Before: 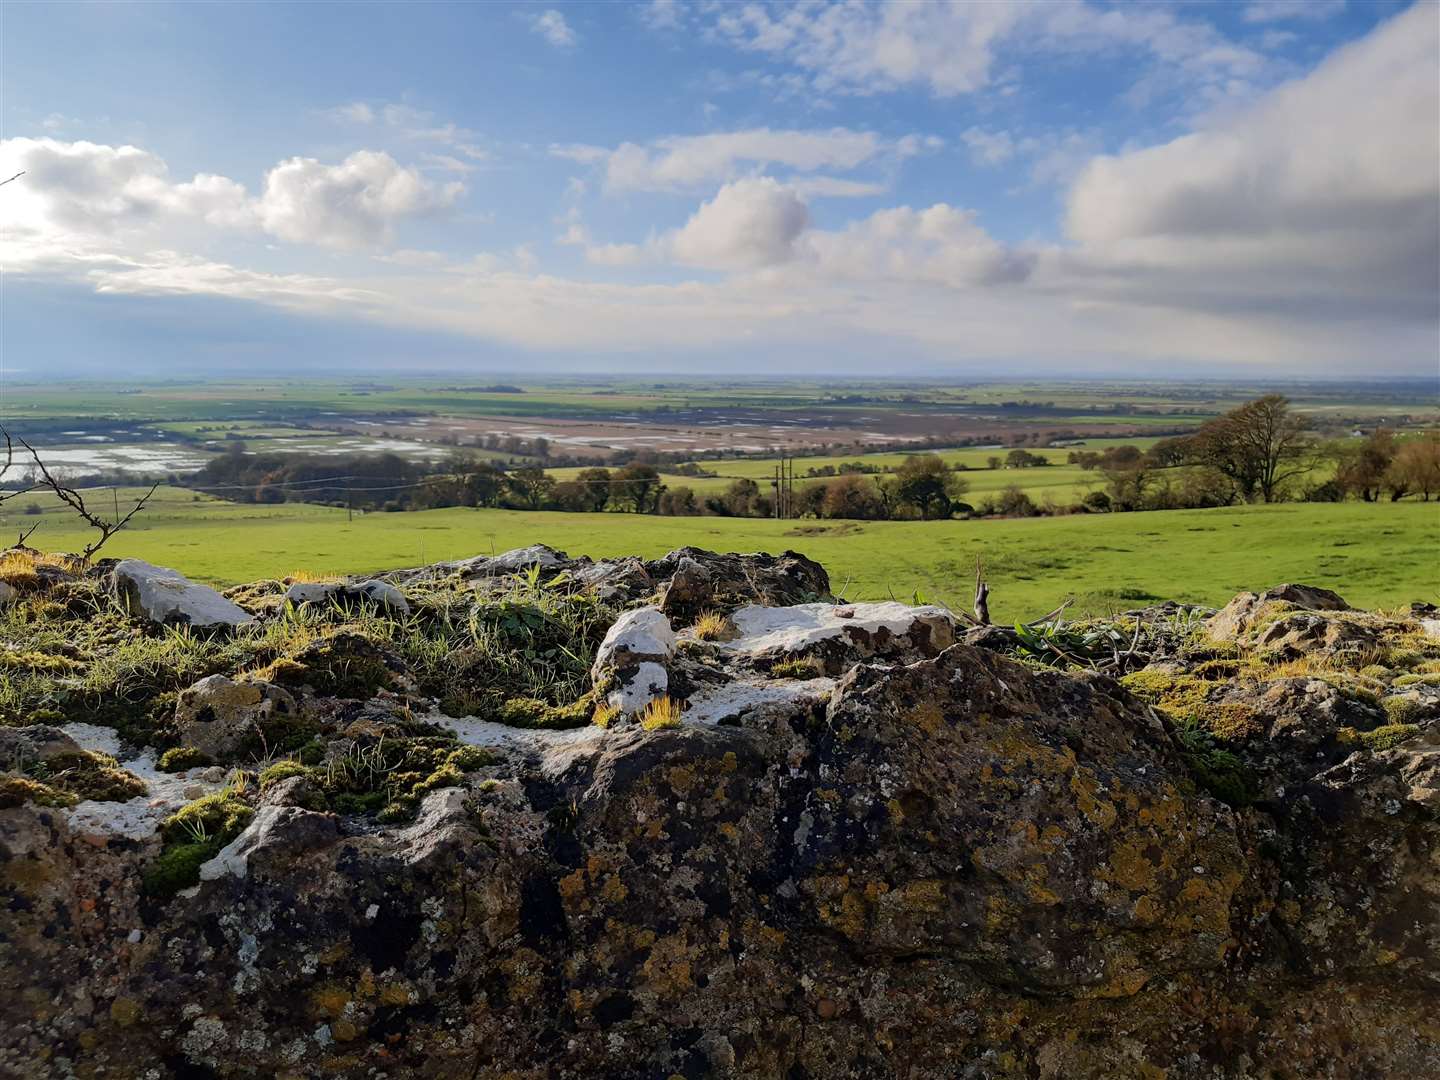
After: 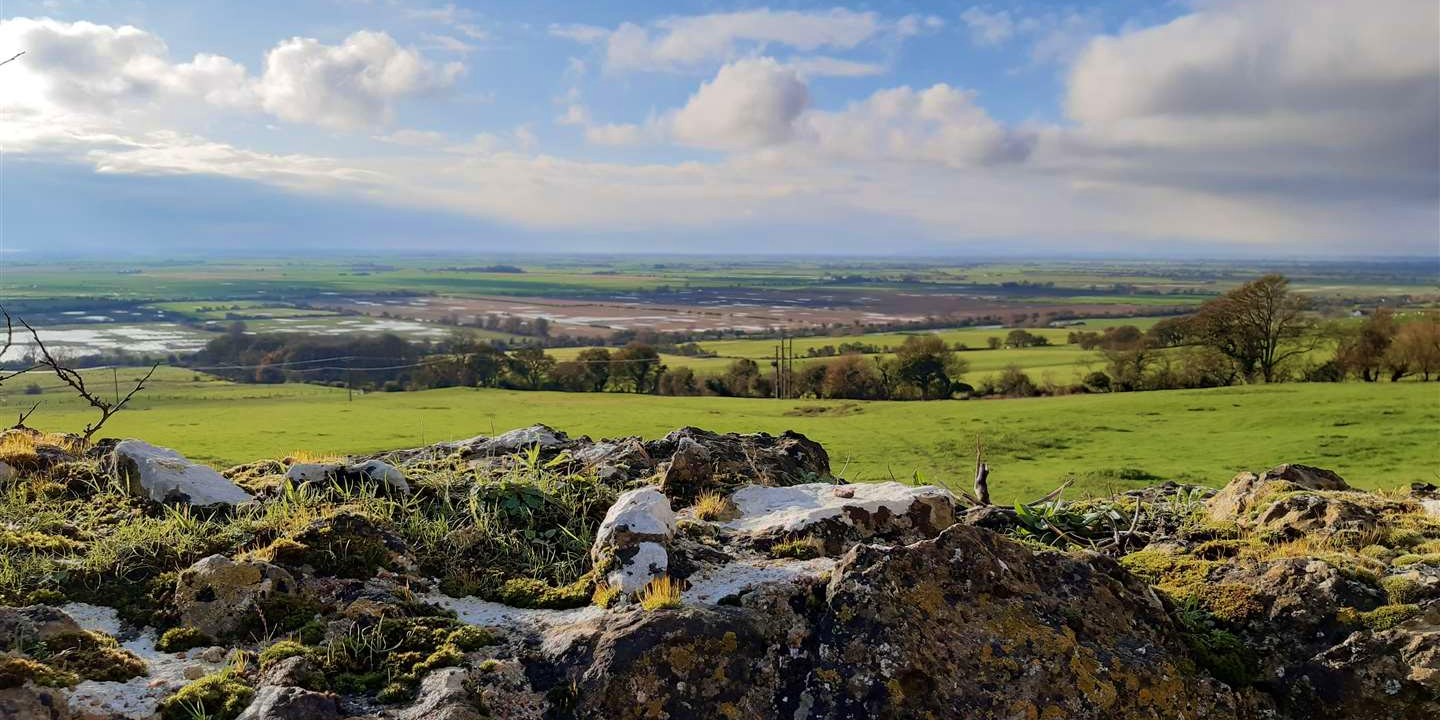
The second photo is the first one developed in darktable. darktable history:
velvia: on, module defaults
crop: top 11.166%, bottom 22.168%
